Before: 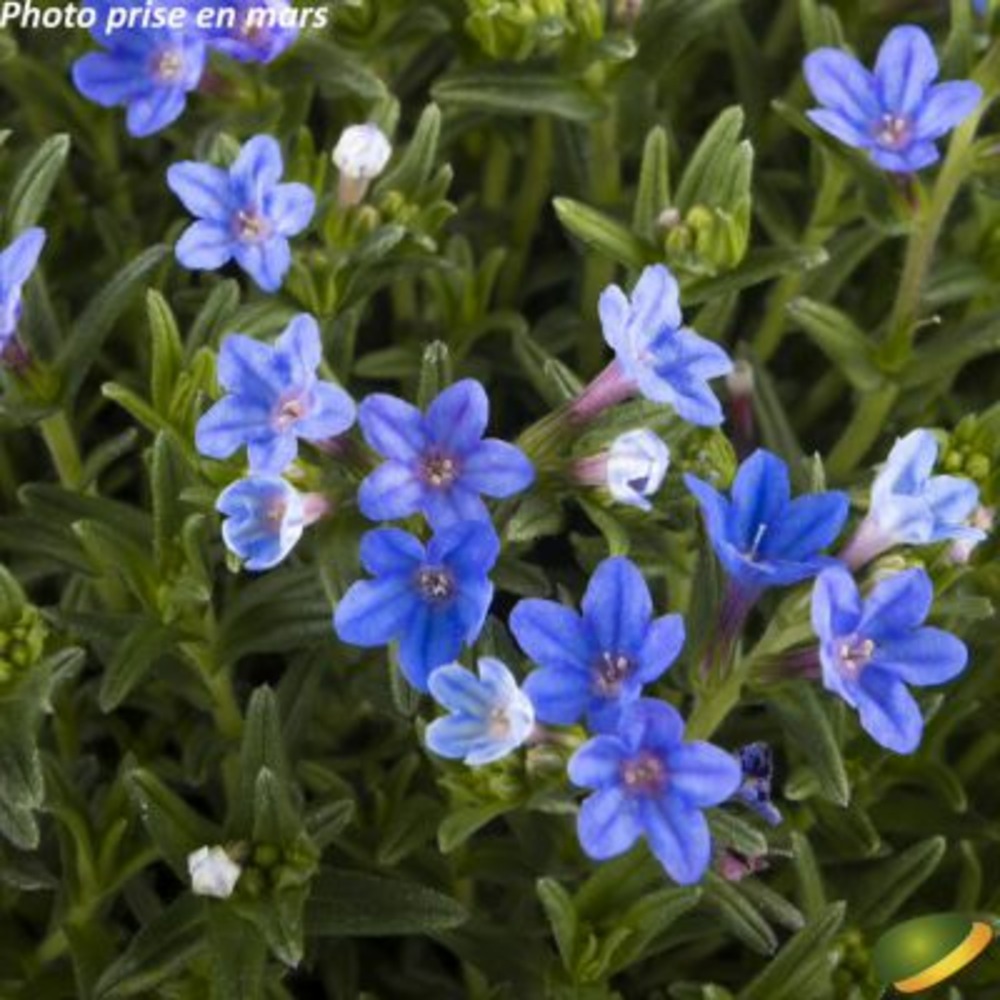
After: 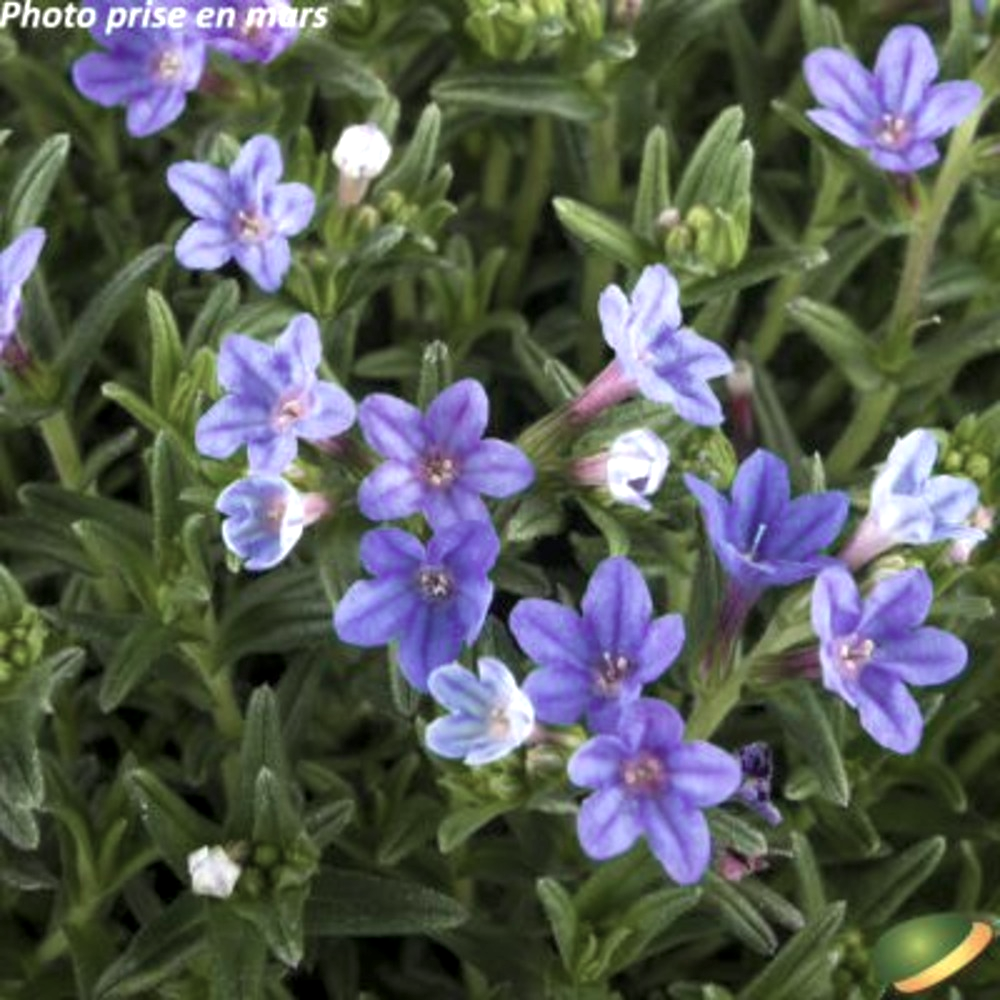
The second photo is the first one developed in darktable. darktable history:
exposure: exposure 0.367 EV, compensate highlight preservation false
local contrast: highlights 100%, shadows 100%, detail 120%, midtone range 0.2
color contrast: blue-yellow contrast 0.7
